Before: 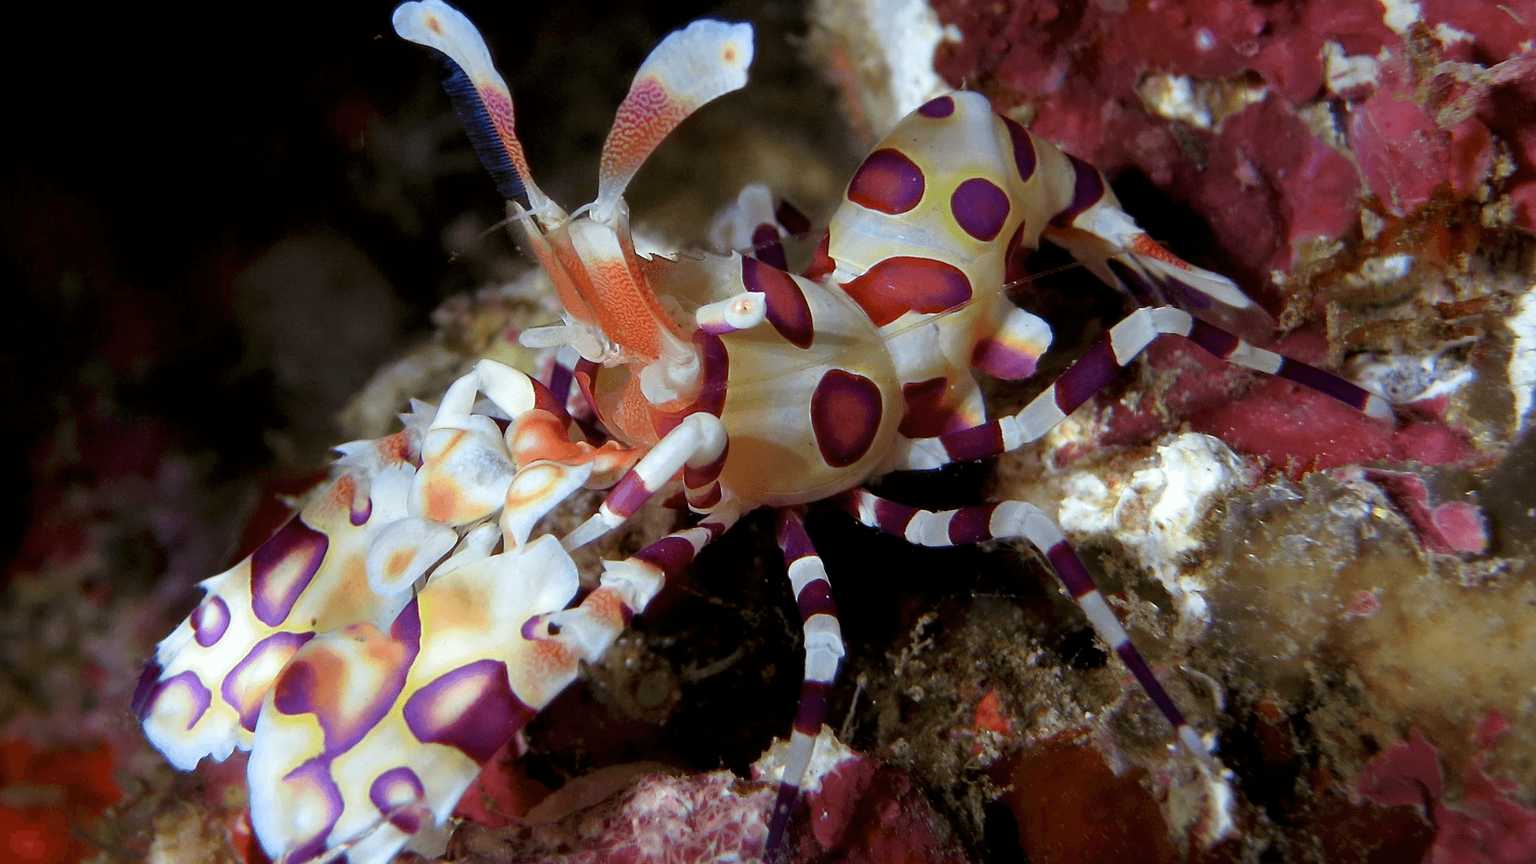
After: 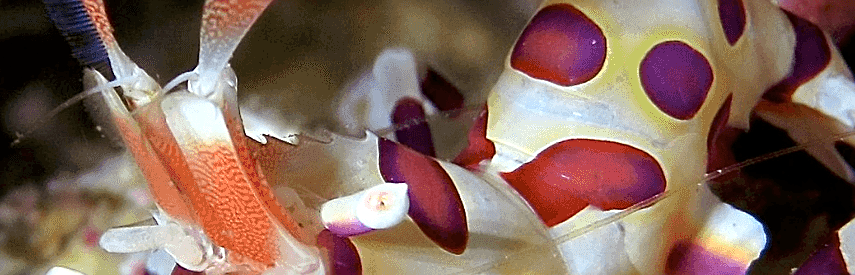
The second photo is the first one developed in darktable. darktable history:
crop: left 28.643%, top 16.871%, right 26.815%, bottom 57.611%
exposure: exposure 0.576 EV, compensate highlight preservation false
sharpen: on, module defaults
